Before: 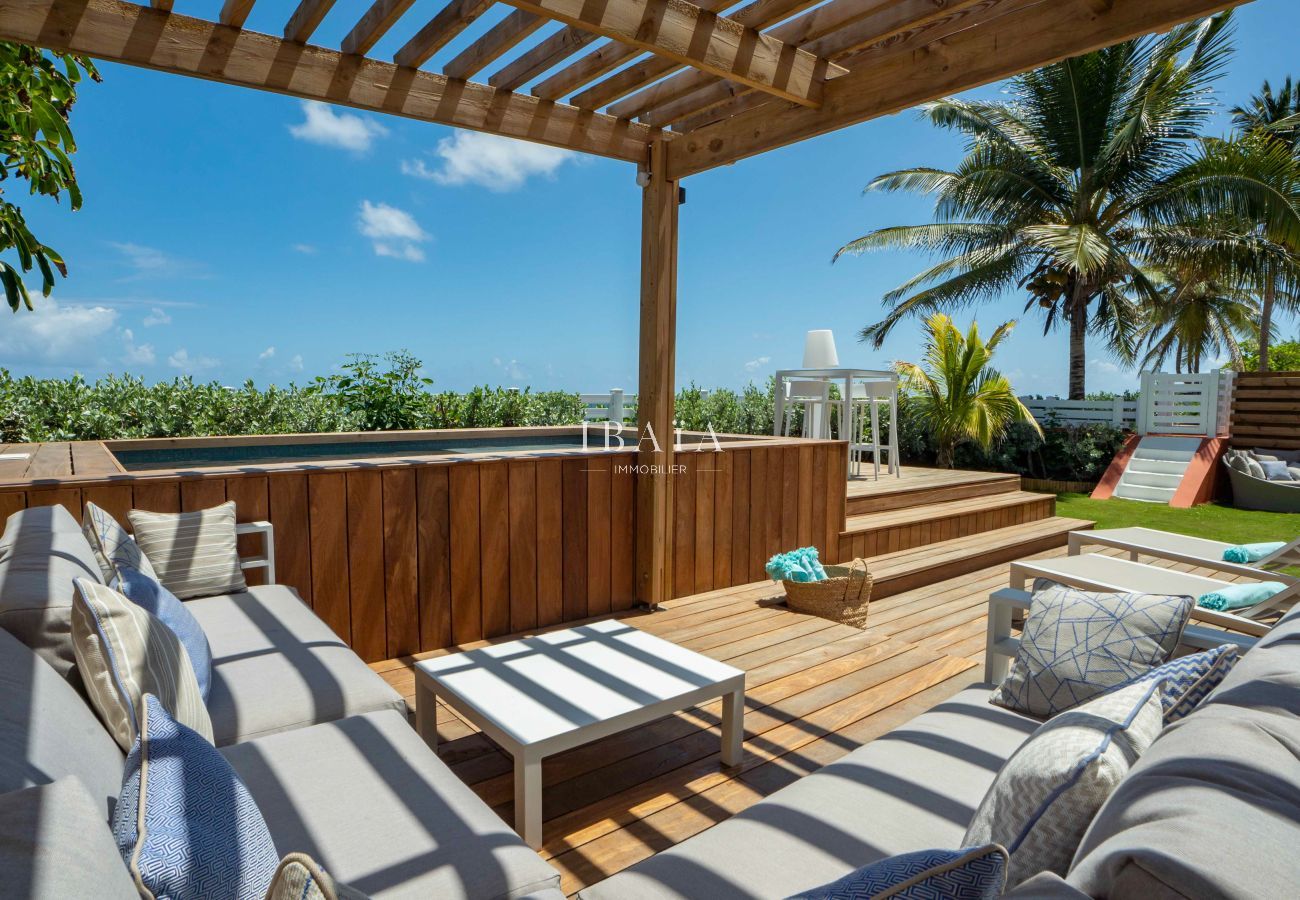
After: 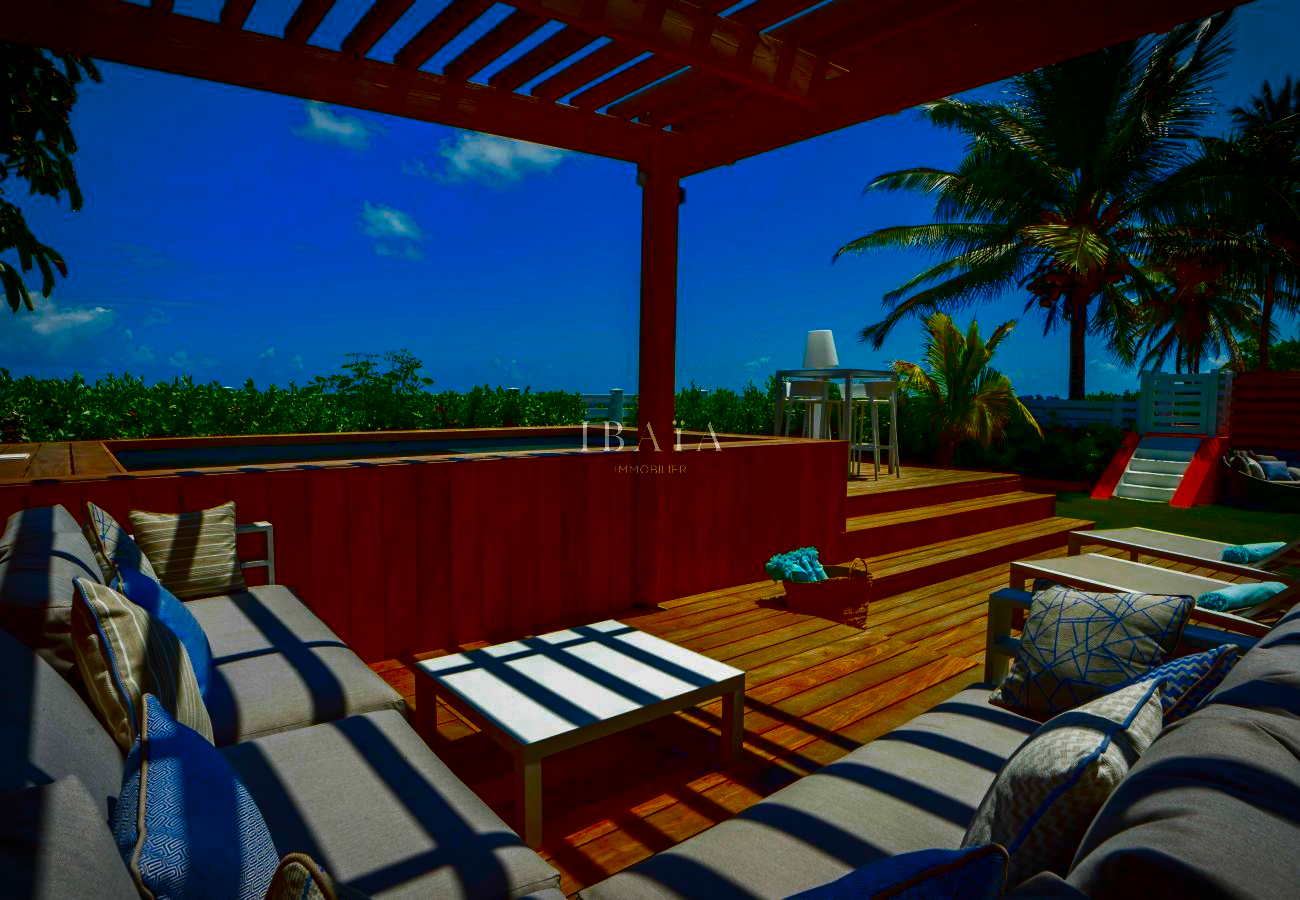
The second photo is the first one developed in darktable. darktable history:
color zones: curves: ch0 [(0, 0.425) (0.143, 0.422) (0.286, 0.42) (0.429, 0.419) (0.571, 0.419) (0.714, 0.42) (0.857, 0.422) (1, 0.425)]; ch1 [(0, 0.666) (0.143, 0.669) (0.286, 0.671) (0.429, 0.67) (0.571, 0.67) (0.714, 0.67) (0.857, 0.67) (1, 0.666)]
vignetting: automatic ratio true
contrast brightness saturation: brightness -0.985, saturation 0.995
